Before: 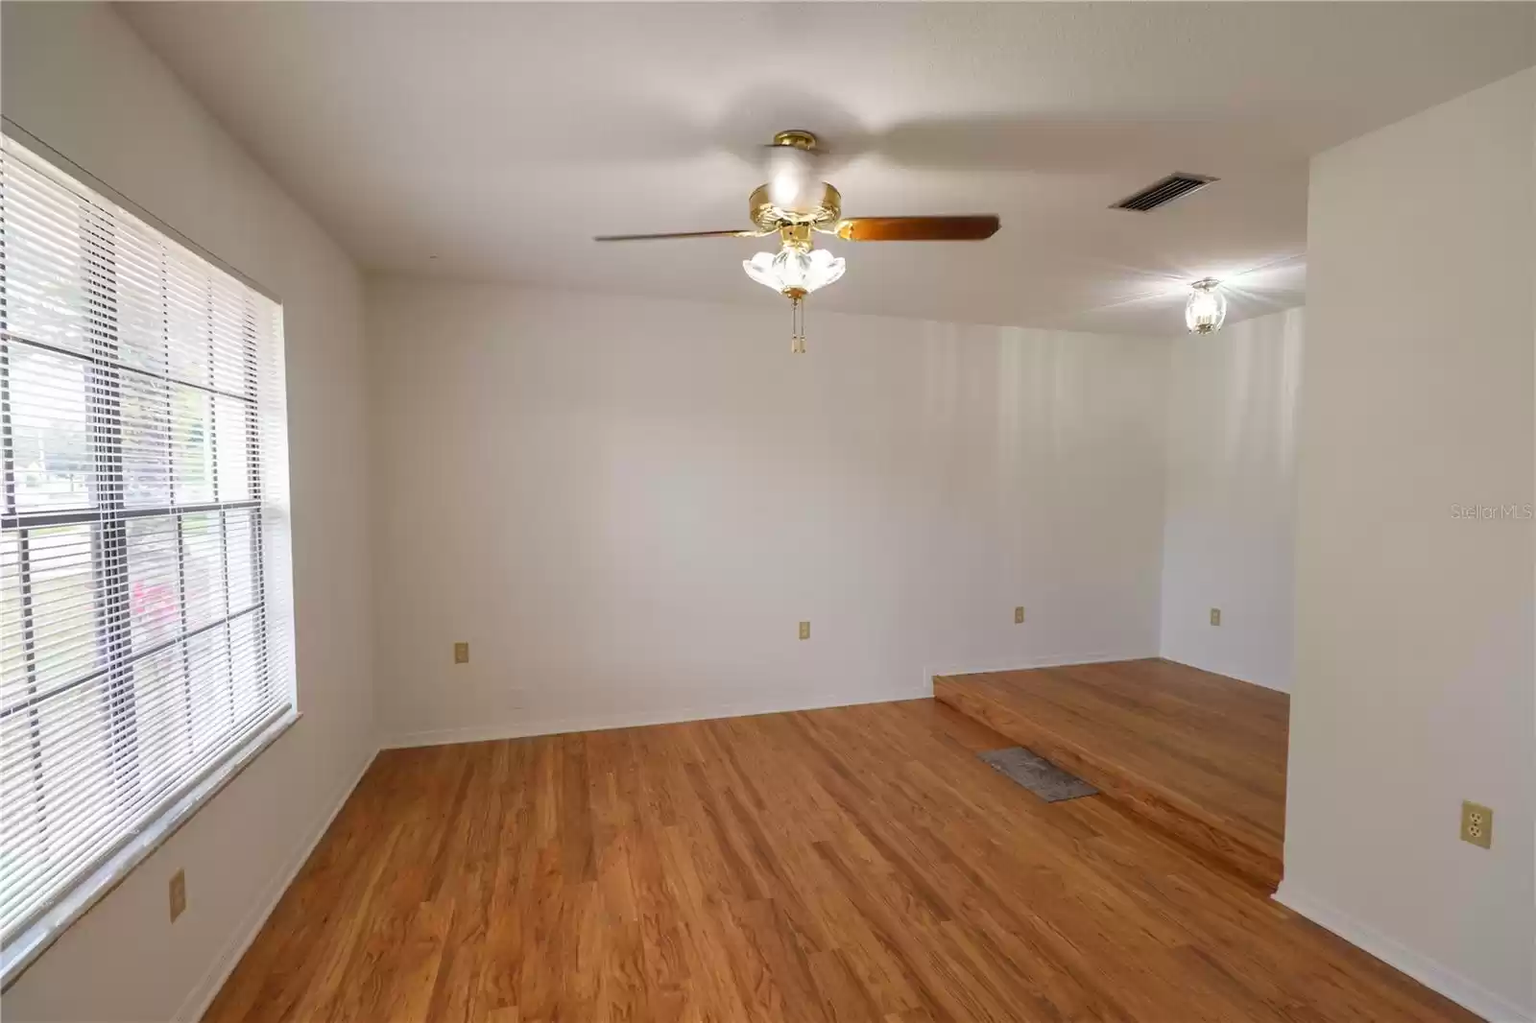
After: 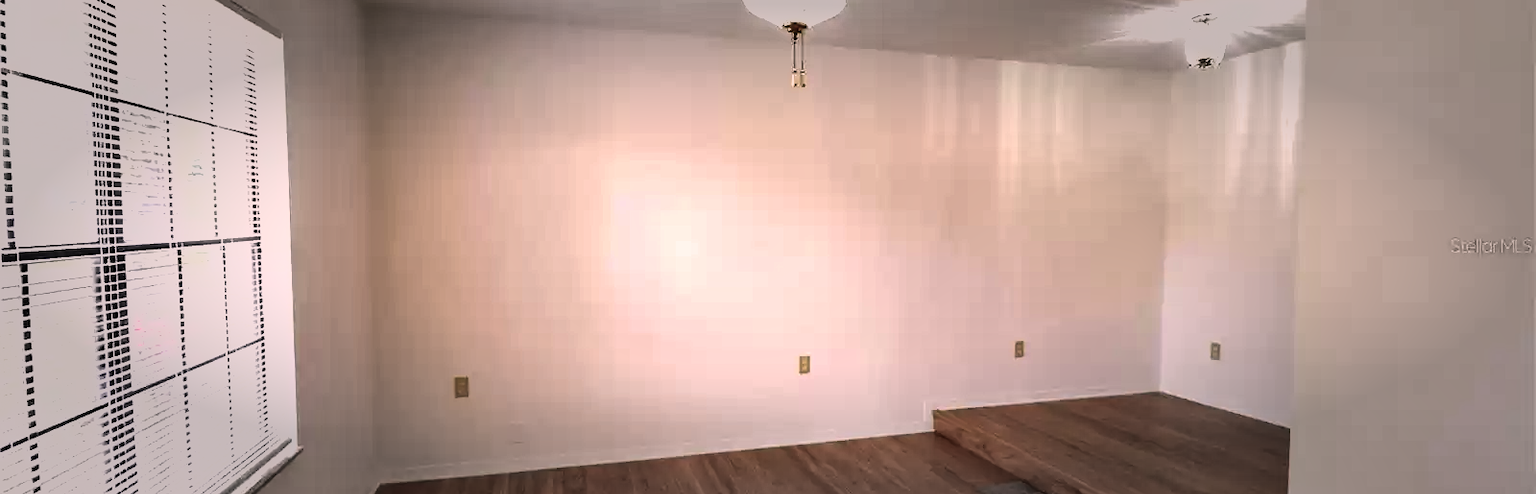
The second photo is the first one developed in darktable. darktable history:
exposure: black level correction -0.001, exposure 0.08 EV, compensate highlight preservation false
color correction: highlights a* 12.23, highlights b* 5.41
crop and rotate: top 26.056%, bottom 25.543%
shadows and highlights: shadows 40, highlights -54, highlights color adjustment 46%, low approximation 0.01, soften with gaussian
tone equalizer: -8 EV -1.08 EV, -7 EV -1.01 EV, -6 EV -0.867 EV, -5 EV -0.578 EV, -3 EV 0.578 EV, -2 EV 0.867 EV, -1 EV 1.01 EV, +0 EV 1.08 EV, edges refinement/feathering 500, mask exposure compensation -1.57 EV, preserve details no
vignetting: fall-off start 48.41%, automatic ratio true, width/height ratio 1.29, unbound false
